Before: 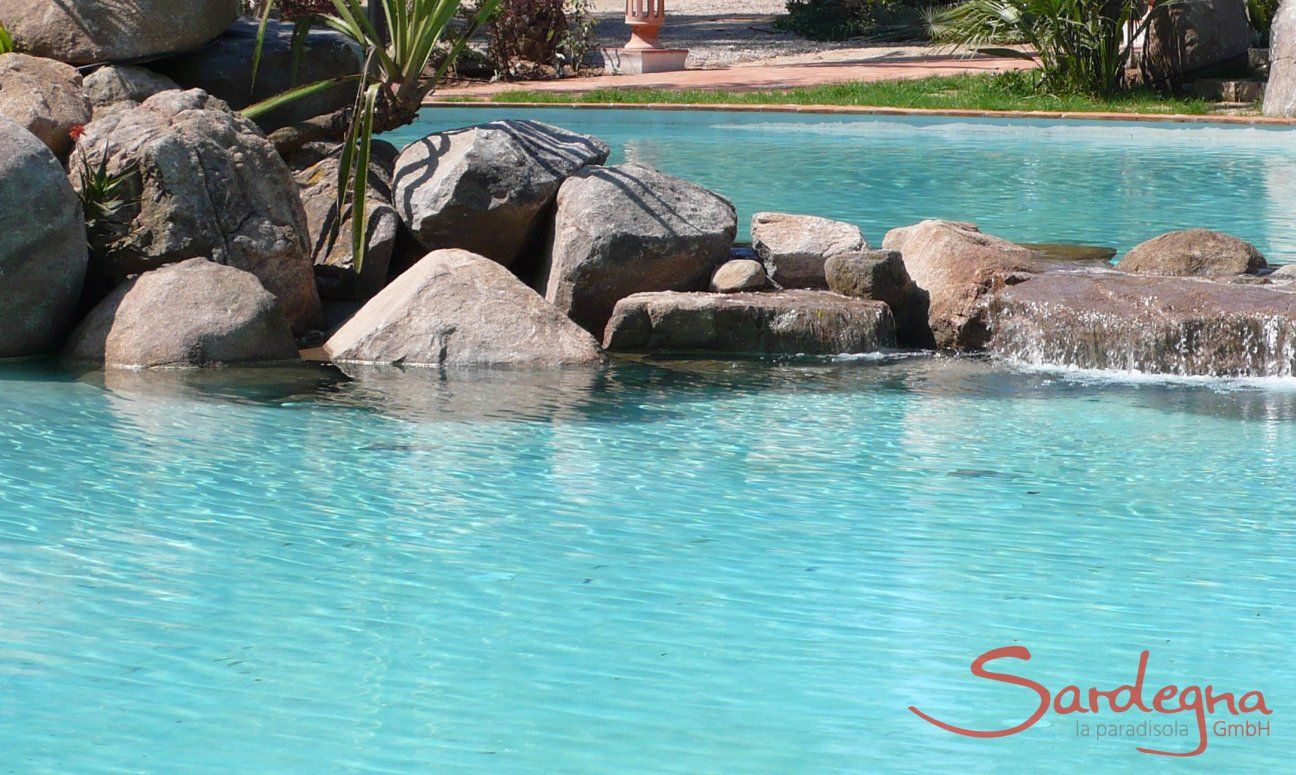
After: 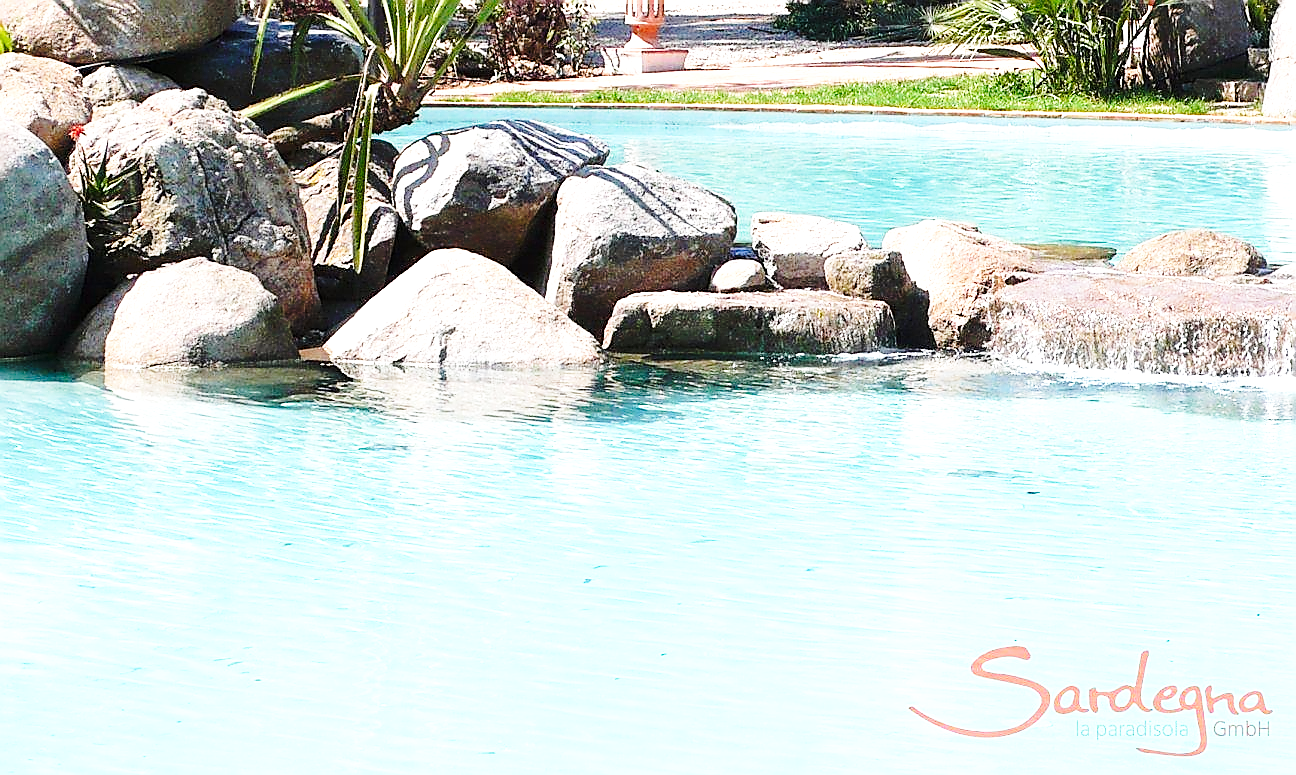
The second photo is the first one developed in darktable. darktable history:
exposure: exposure 0.693 EV, compensate highlight preservation false
tone equalizer: -8 EV -0.393 EV, -7 EV -0.408 EV, -6 EV -0.338 EV, -5 EV -0.2 EV, -3 EV 0.206 EV, -2 EV 0.346 EV, -1 EV 0.374 EV, +0 EV 0.403 EV
sharpen: radius 1.354, amount 1.261, threshold 0.603
base curve: curves: ch0 [(0, 0) (0.028, 0.03) (0.121, 0.232) (0.46, 0.748) (0.859, 0.968) (1, 1)], preserve colors none
